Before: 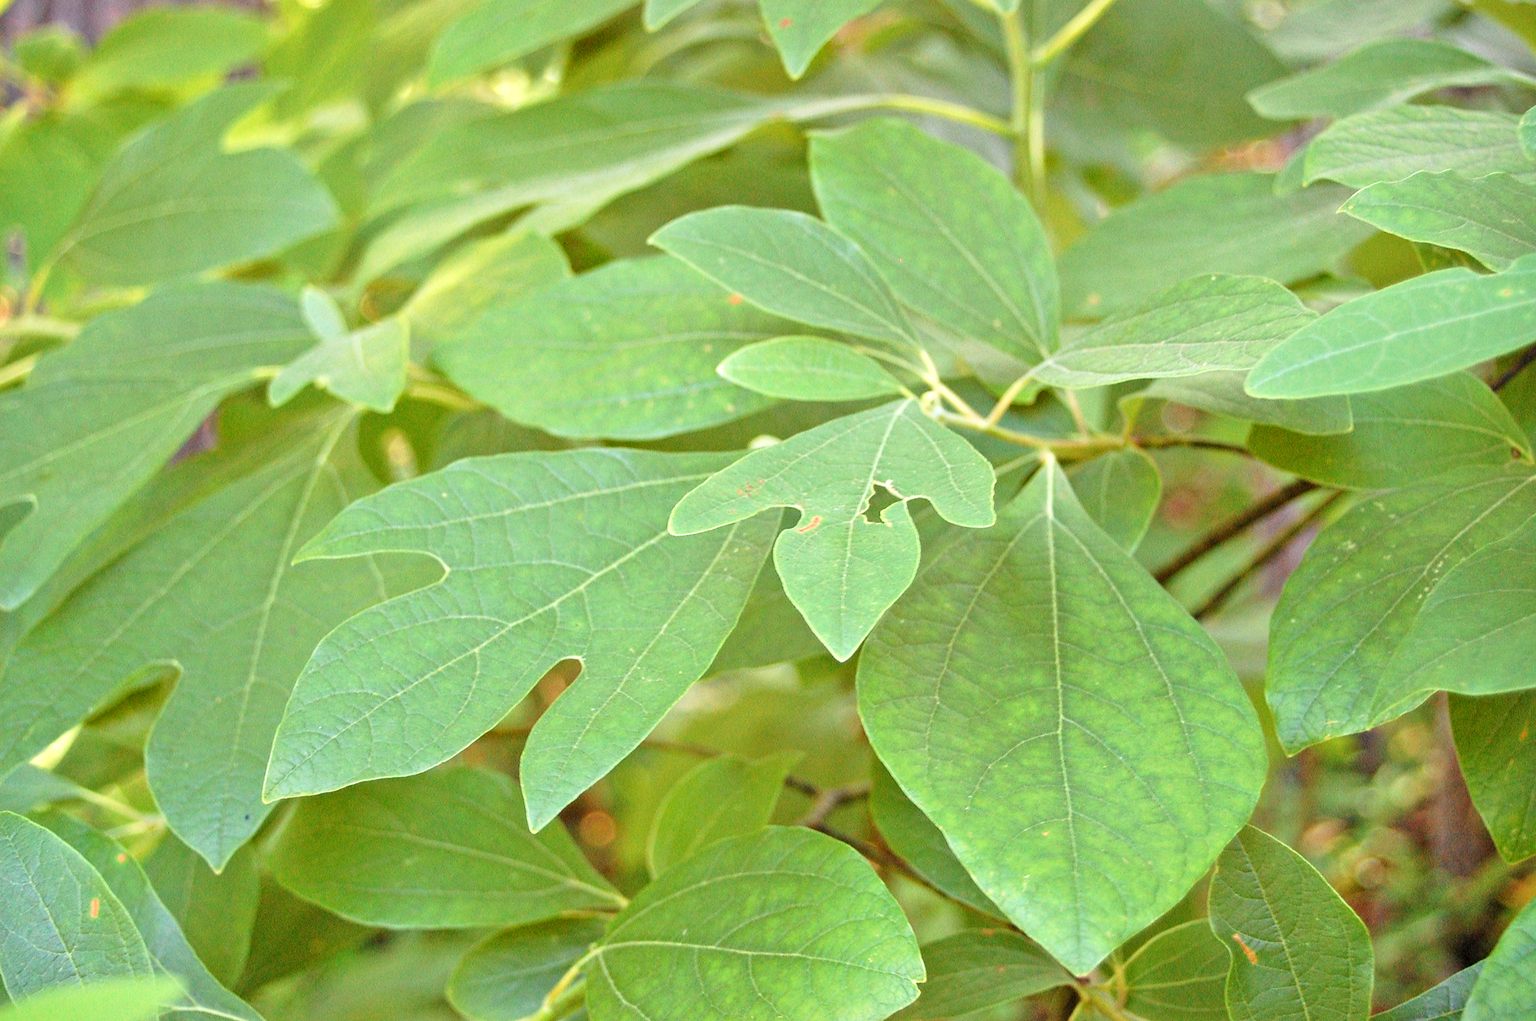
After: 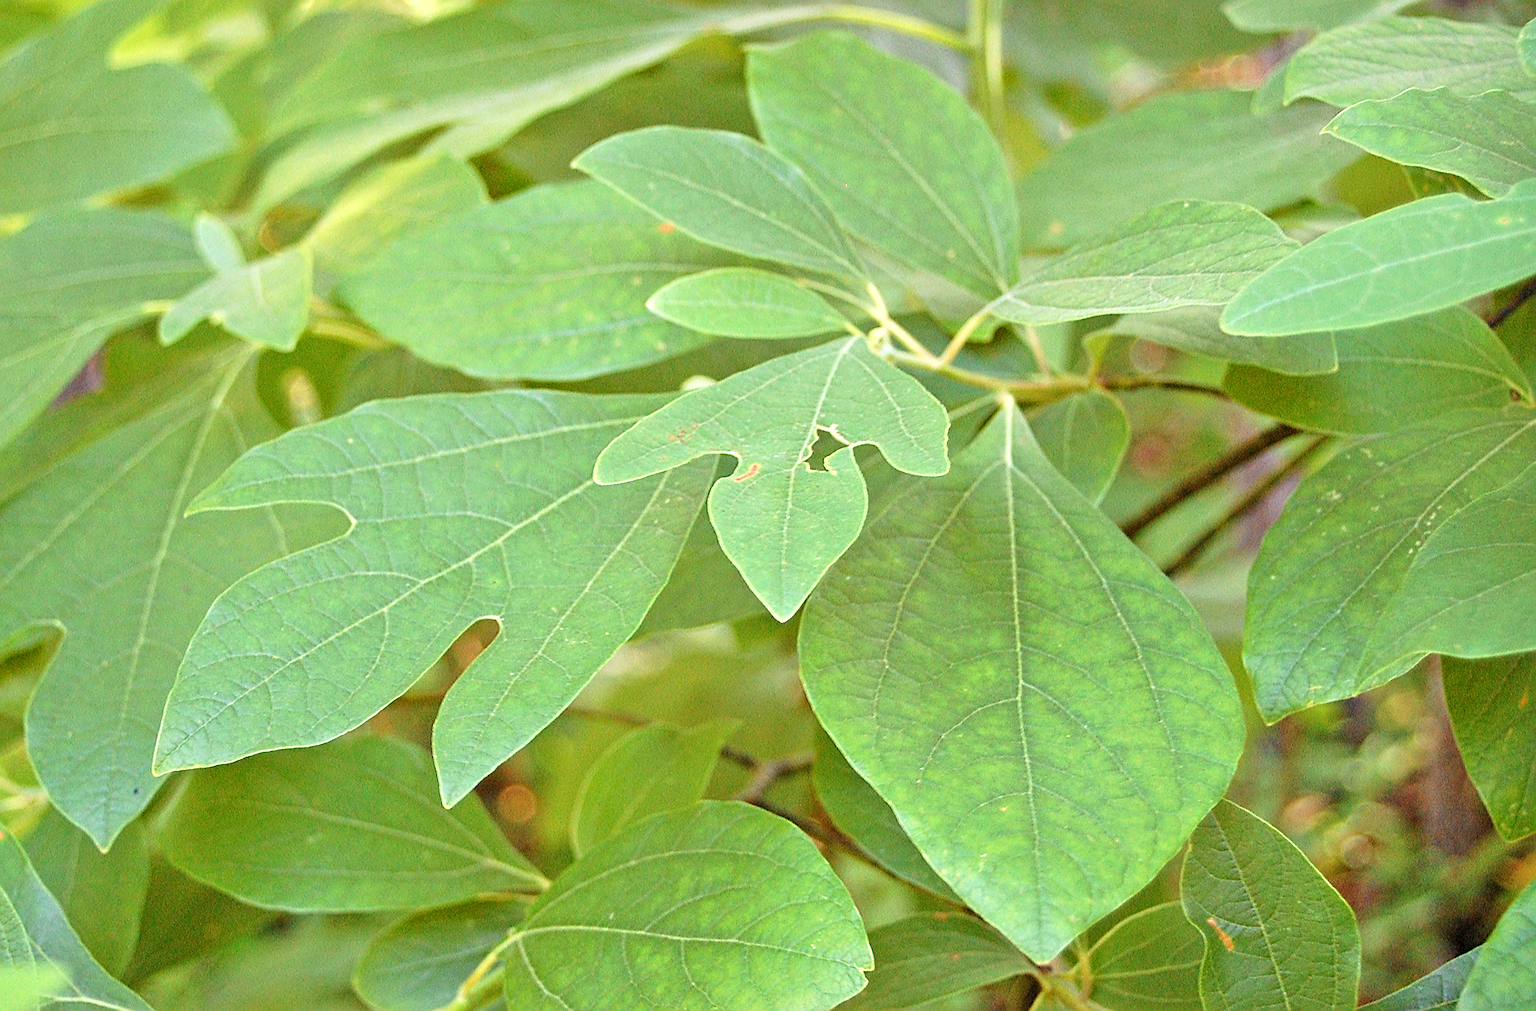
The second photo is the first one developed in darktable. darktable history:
crop and rotate: left 7.96%, top 8.829%
sharpen: on, module defaults
